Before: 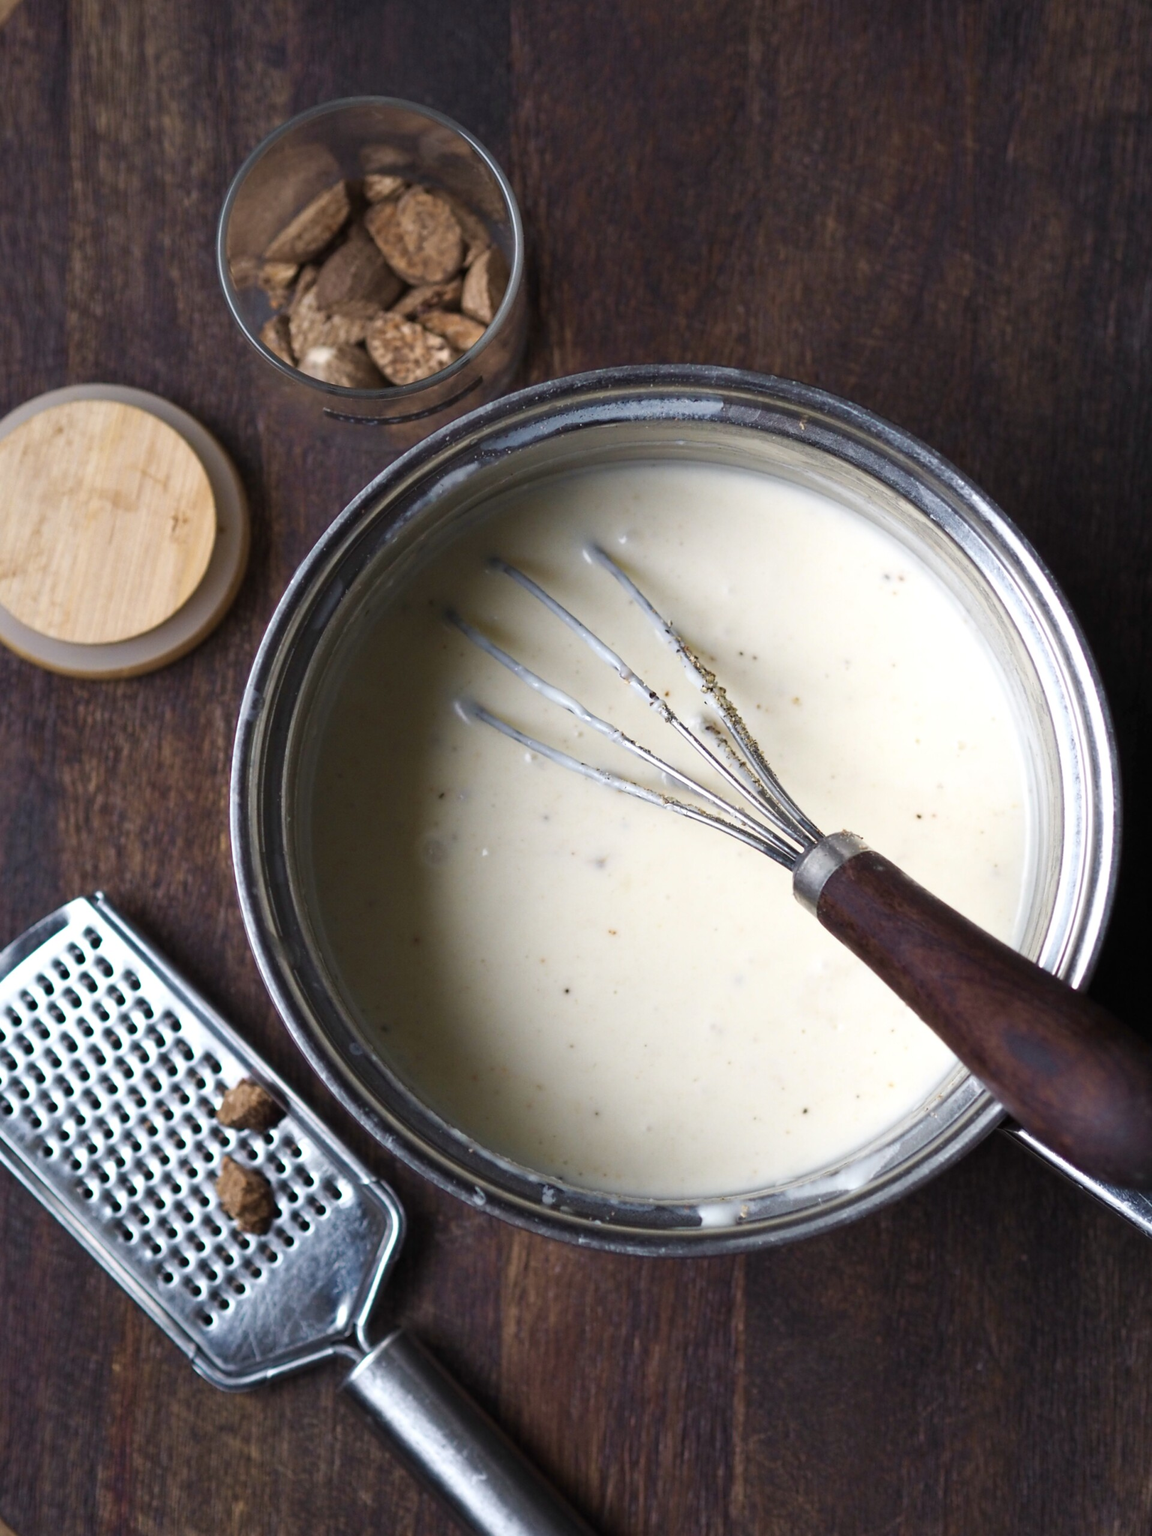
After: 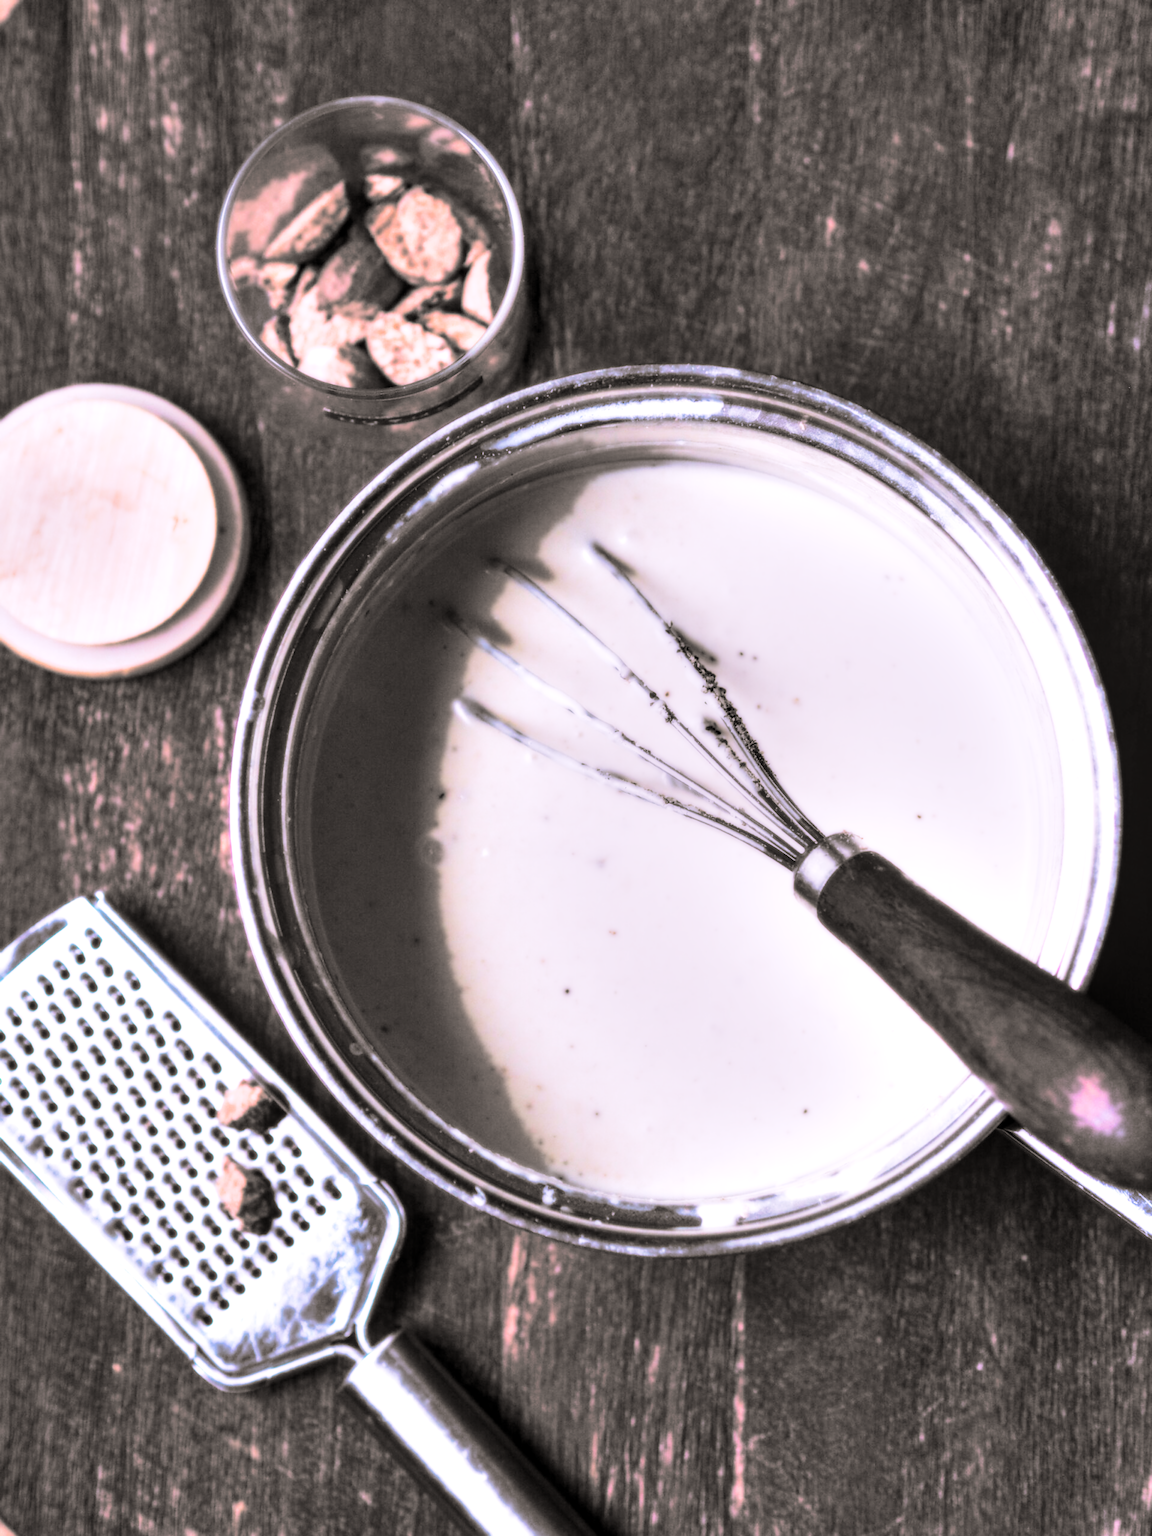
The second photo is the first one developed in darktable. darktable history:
local contrast: on, module defaults
split-toning: shadows › hue 26°, shadows › saturation 0.09, highlights › hue 40°, highlights › saturation 0.18, balance -63, compress 0%
sigmoid: on, module defaults
bloom: size 0%, threshold 54.82%, strength 8.31%
color correction: highlights a* 15.46, highlights b* -20.56
exposure: exposure 1.137 EV, compensate highlight preservation false
shadows and highlights: shadows 80.73, white point adjustment -9.07, highlights -61.46, soften with gaussian
